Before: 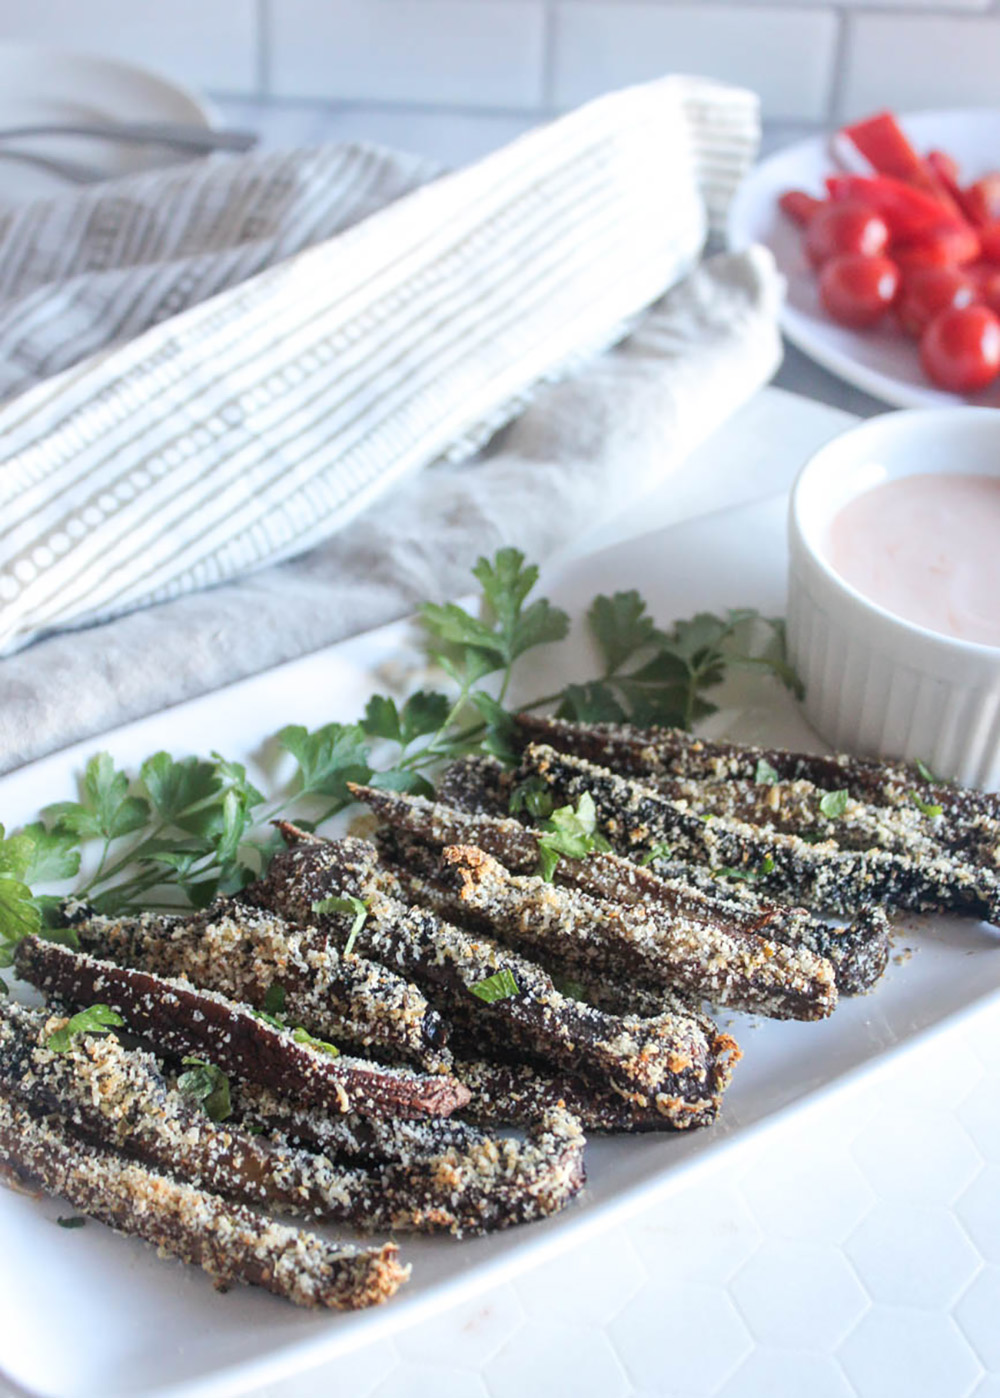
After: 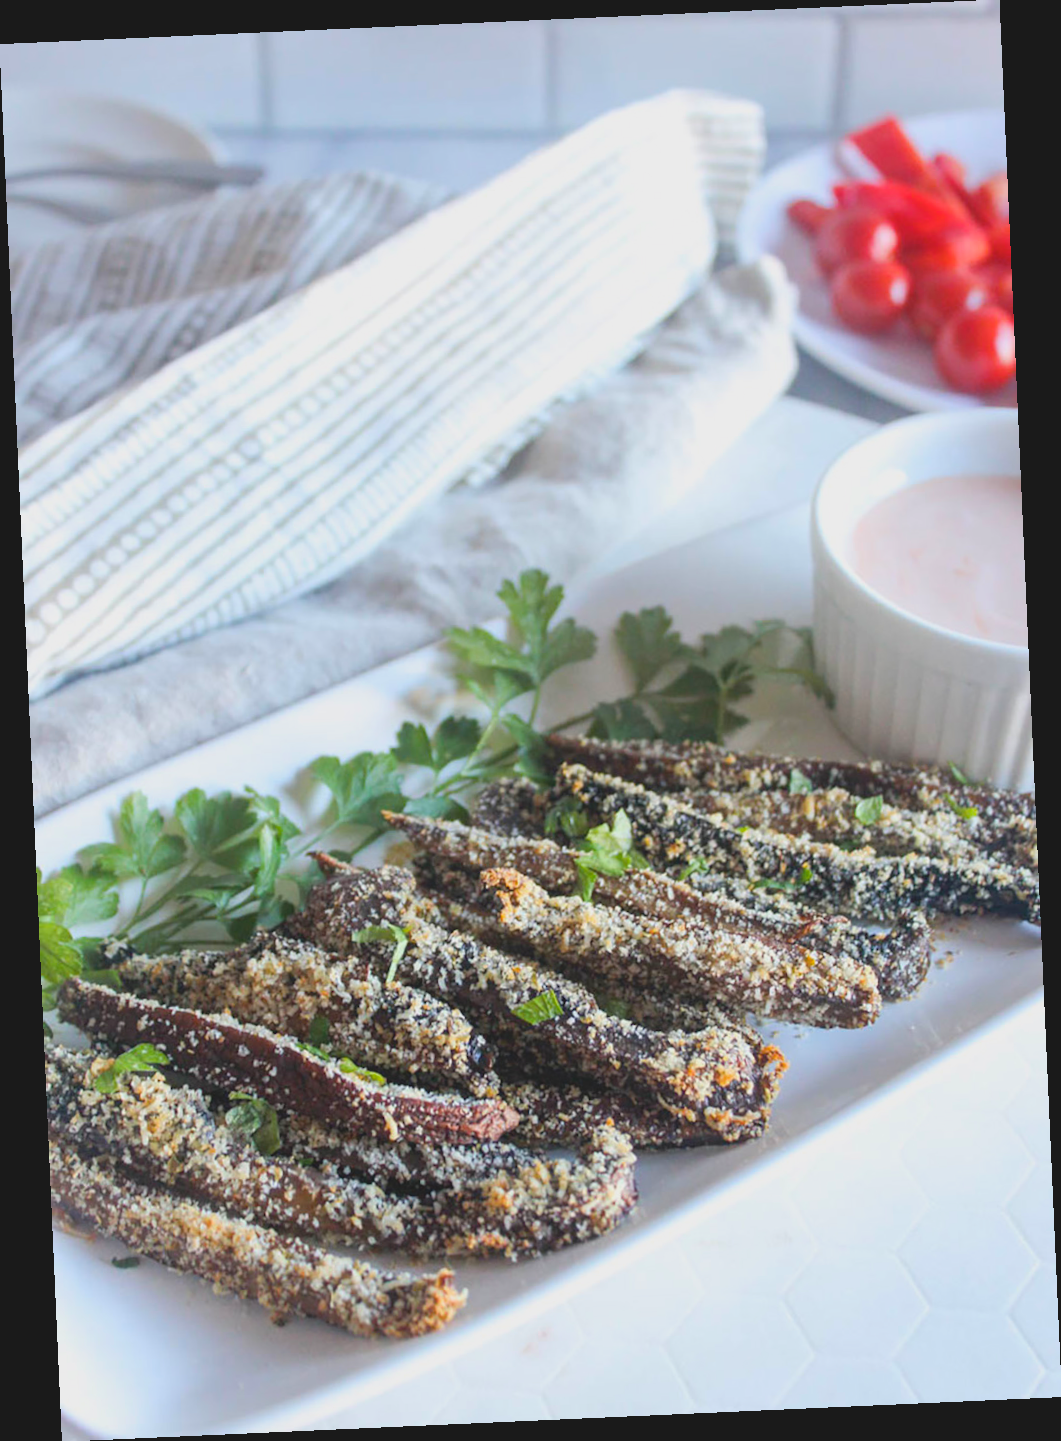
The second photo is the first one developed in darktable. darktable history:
color balance rgb: perceptual saturation grading › global saturation 25%, global vibrance 20%
rotate and perspective: rotation -2.56°, automatic cropping off
contrast brightness saturation: contrast -0.15, brightness 0.05, saturation -0.12
